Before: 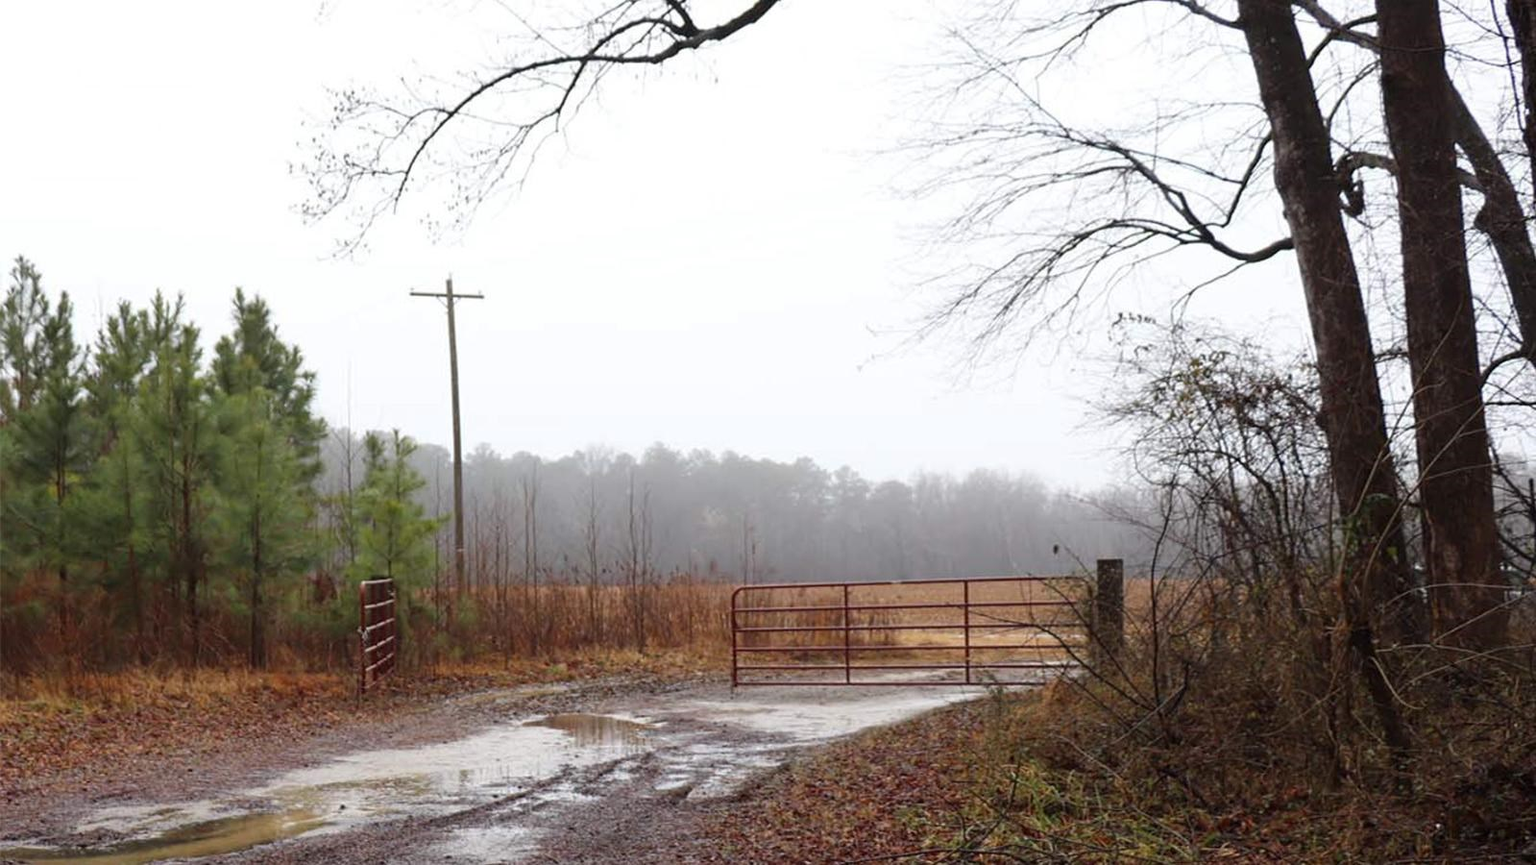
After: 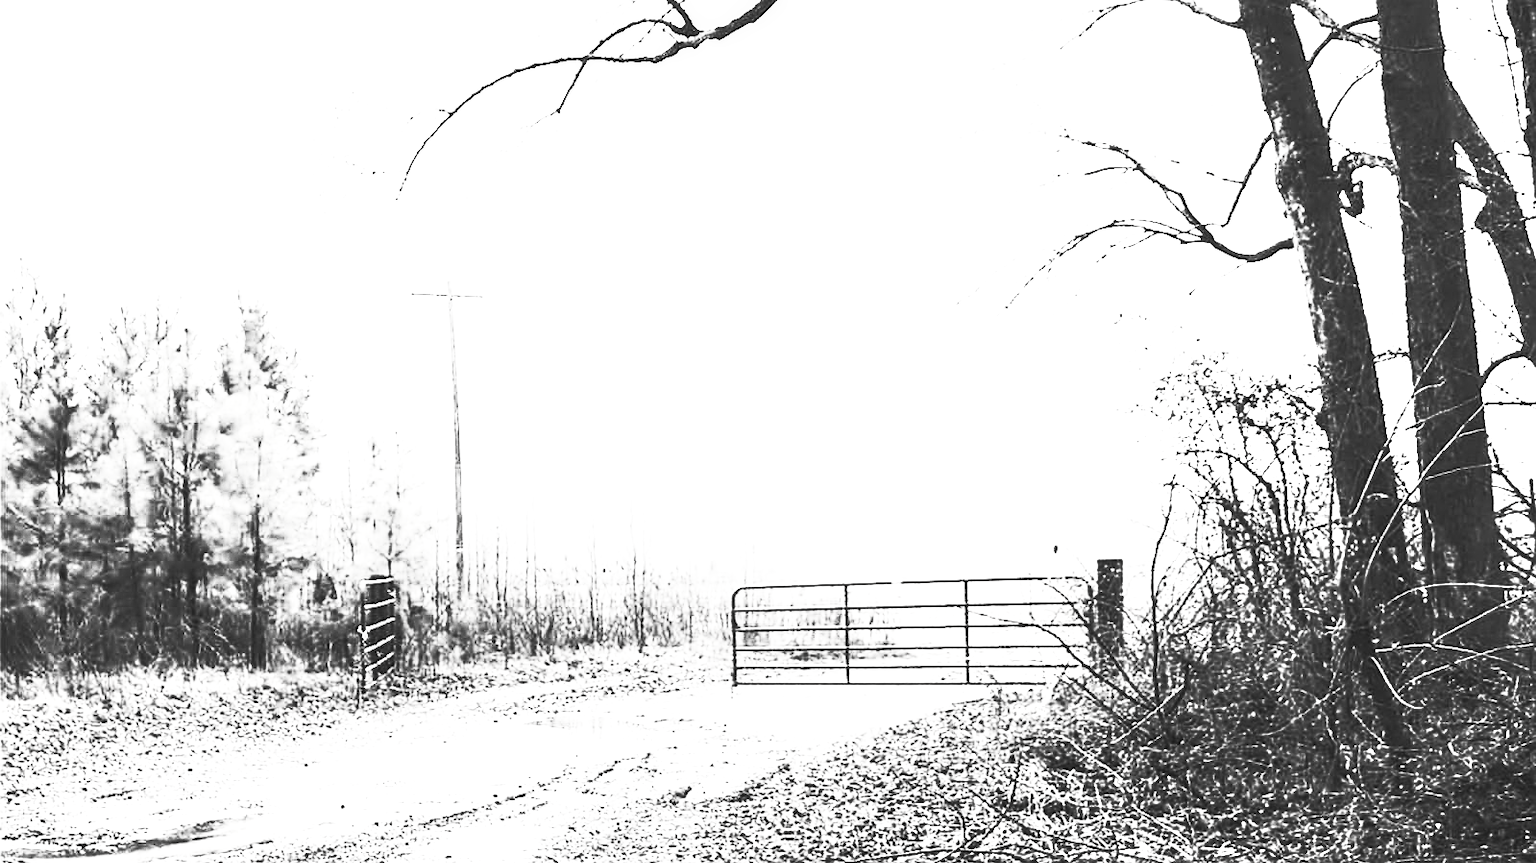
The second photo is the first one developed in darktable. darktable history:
base curve: curves: ch0 [(0, 0.015) (0.085, 0.116) (0.134, 0.298) (0.19, 0.545) (0.296, 0.764) (0.599, 0.982) (1, 1)], preserve colors none
crop: bottom 0.062%
sharpen: on, module defaults
local contrast: highlights 90%, shadows 83%
exposure: black level correction 0, exposure 0.947 EV, compensate highlight preservation false
contrast brightness saturation: contrast 0.546, brightness 0.478, saturation -0.997
